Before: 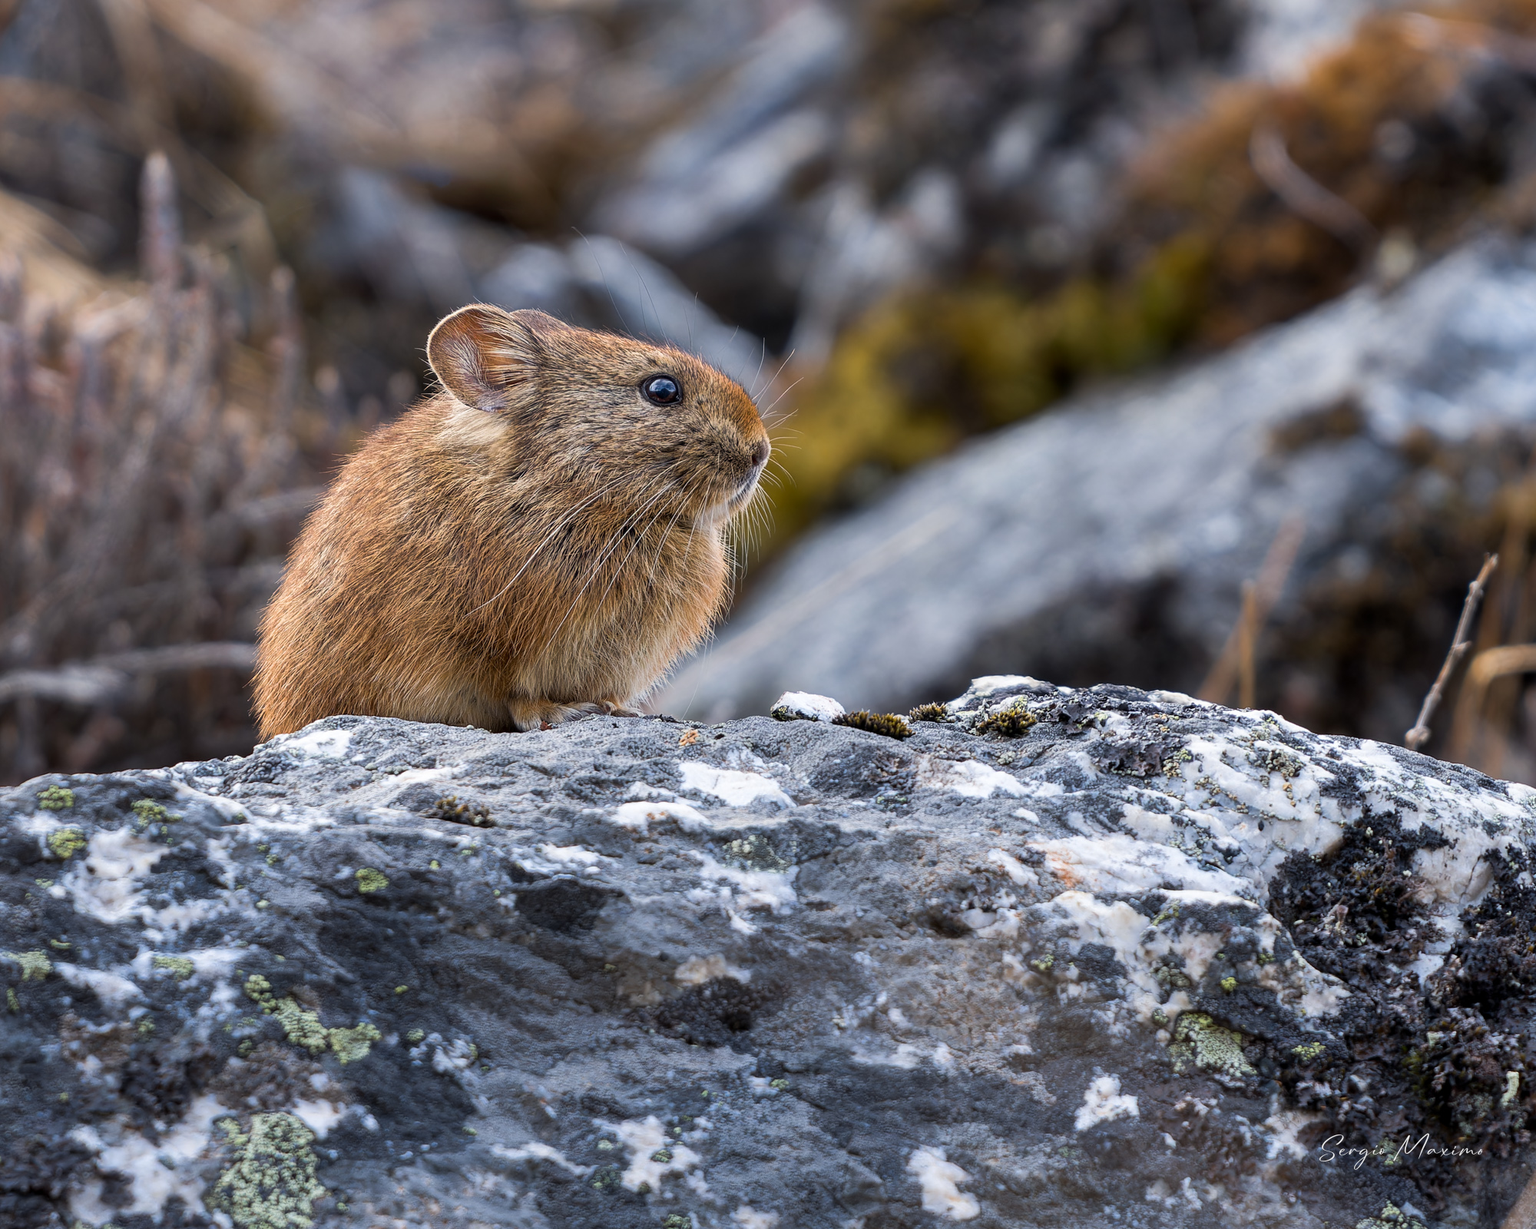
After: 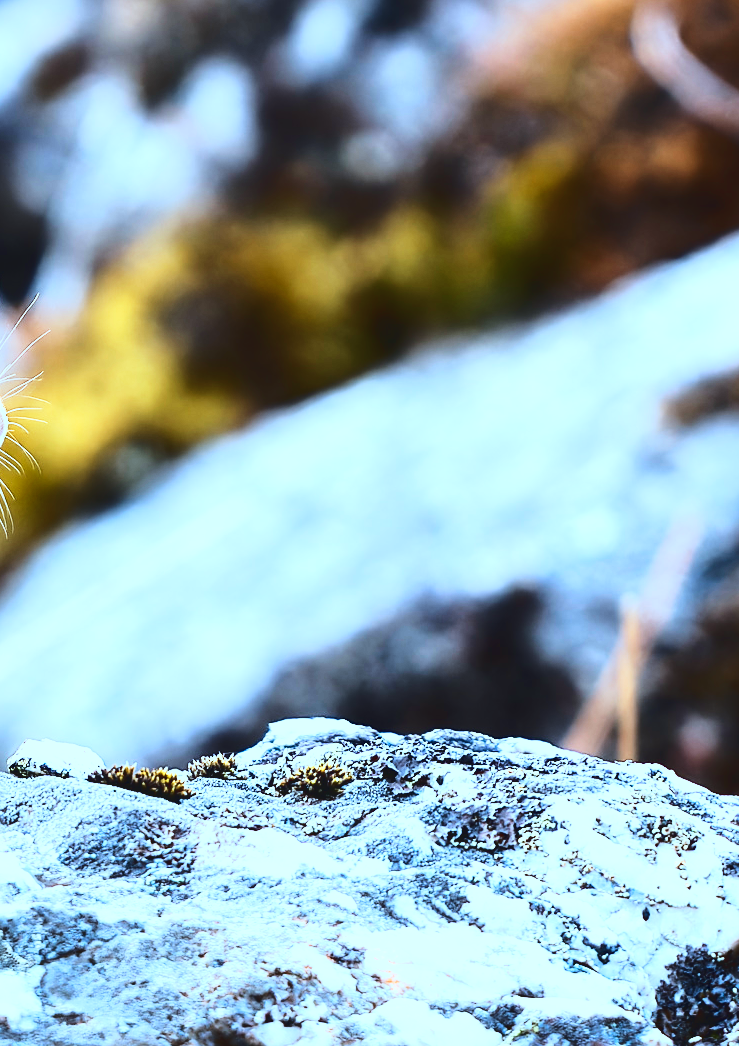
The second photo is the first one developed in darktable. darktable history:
shadows and highlights: shadows -10.59, white point adjustment 1.48, highlights 8.78
base curve: curves: ch0 [(0, 0) (0.007, 0.004) (0.027, 0.03) (0.046, 0.07) (0.207, 0.54) (0.442, 0.872) (0.673, 0.972) (1, 1)], preserve colors none
sharpen: radius 1.846, amount 0.39, threshold 1.458
tone curve: curves: ch0 [(0, 0) (0.003, 0.077) (0.011, 0.079) (0.025, 0.085) (0.044, 0.095) (0.069, 0.109) (0.1, 0.124) (0.136, 0.142) (0.177, 0.169) (0.224, 0.207) (0.277, 0.267) (0.335, 0.347) (0.399, 0.442) (0.468, 0.54) (0.543, 0.635) (0.623, 0.726) (0.709, 0.813) (0.801, 0.882) (0.898, 0.934) (1, 1)]
crop and rotate: left 49.812%, top 10.089%, right 13.233%, bottom 24.51%
local contrast: mode bilateral grid, contrast 20, coarseness 50, detail 103%, midtone range 0.2
color correction: highlights a* -9.57, highlights b* -21.22
